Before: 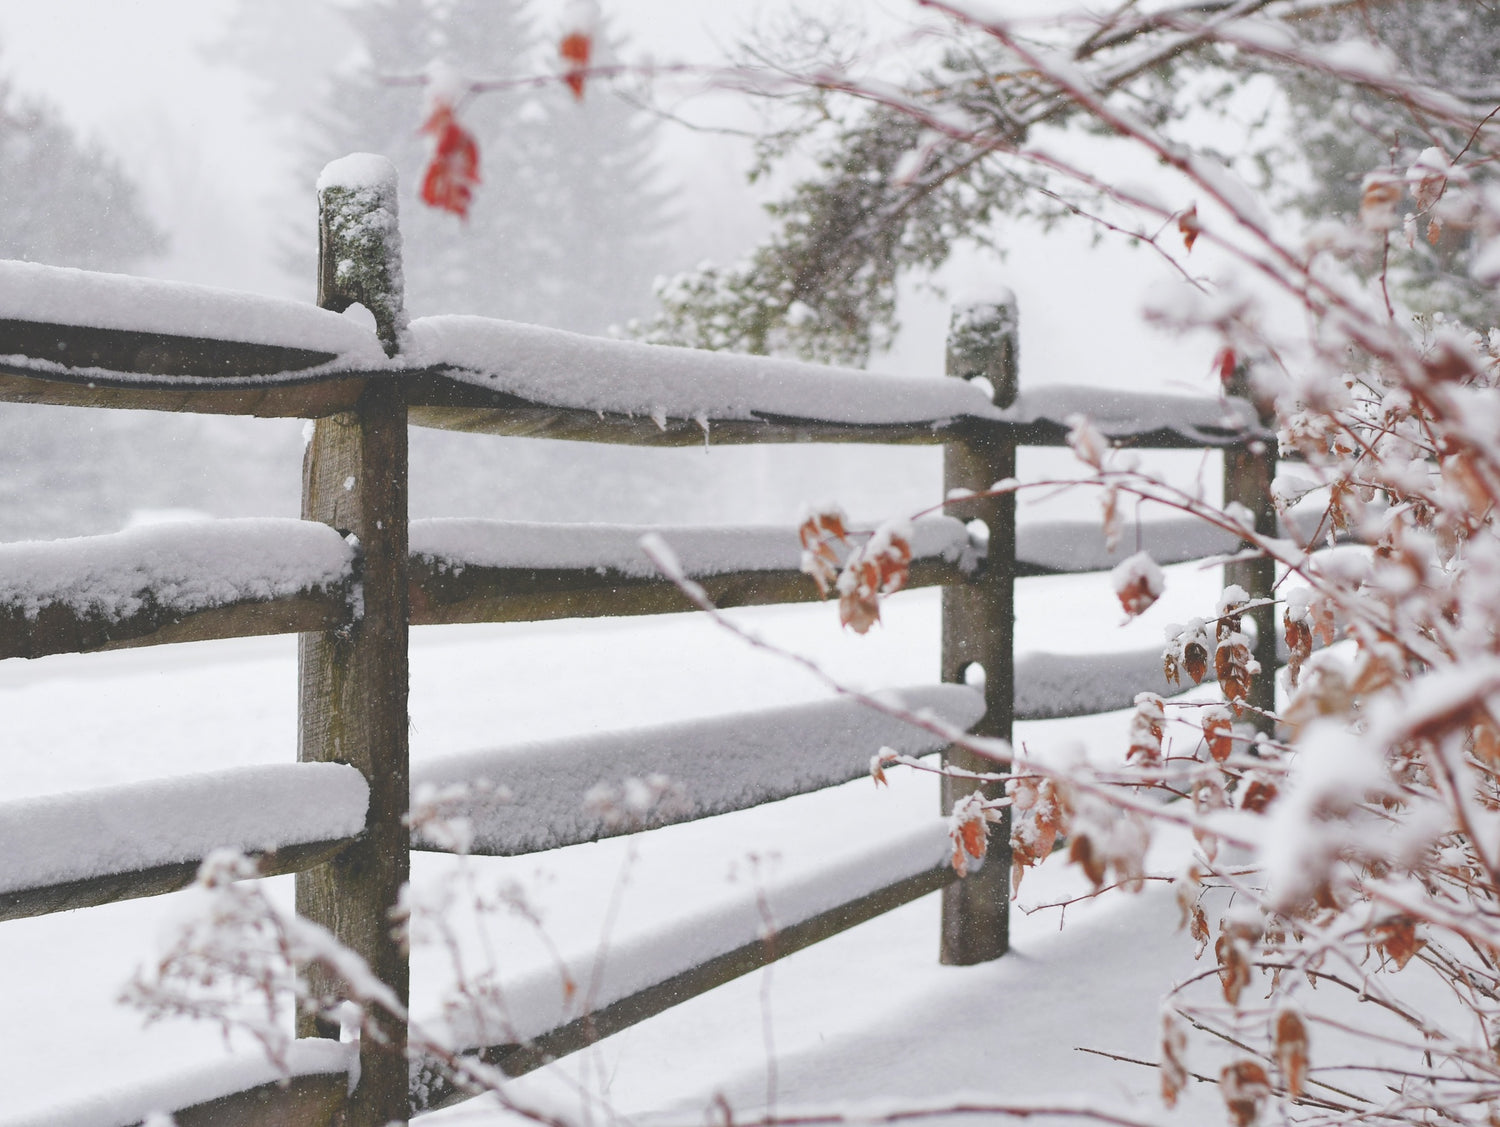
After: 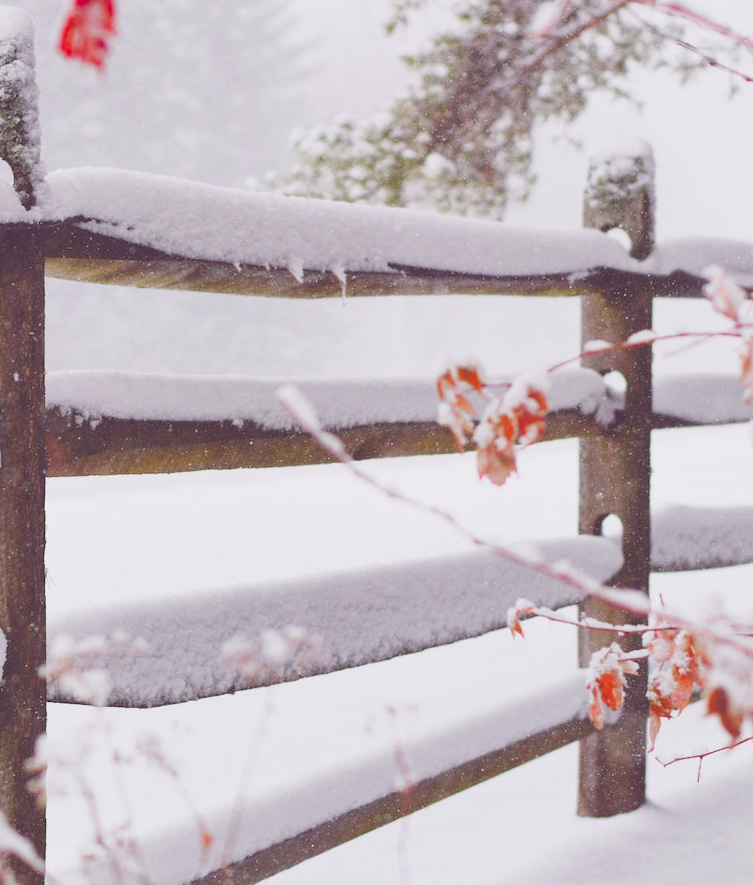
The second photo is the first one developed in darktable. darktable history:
crop and rotate: angle 0.011°, left 24.223%, top 13.131%, right 25.54%, bottom 8.298%
filmic rgb: black relative exposure -7.74 EV, white relative exposure 4.45 EV, hardness 3.76, latitude 50.2%, contrast 1.1, color science v6 (2022)
color balance rgb: global offset › chroma 0.28%, global offset › hue 318.62°, perceptual saturation grading › global saturation -0.031%, perceptual saturation grading › highlights -17.075%, perceptual saturation grading › mid-tones 32.858%, perceptual saturation grading › shadows 50.322%, perceptual brilliance grading › global brilliance 9.39%, perceptual brilliance grading › shadows 15.272%, global vibrance 20%
